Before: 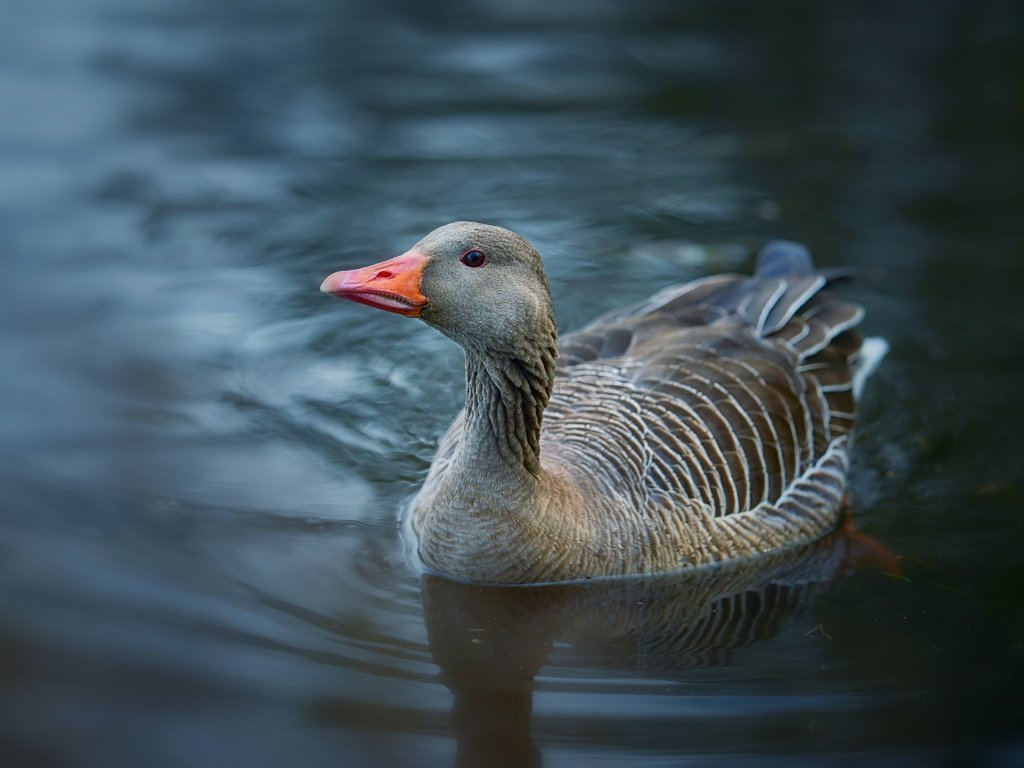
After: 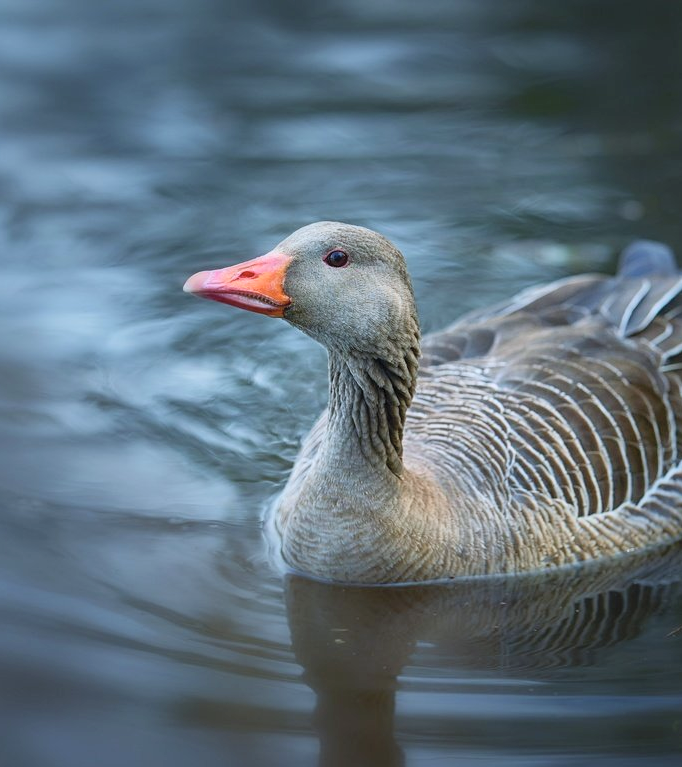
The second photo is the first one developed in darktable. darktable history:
contrast brightness saturation: contrast 0.14, brightness 0.21
crop and rotate: left 13.409%, right 19.924%
white balance: red 0.983, blue 1.036
